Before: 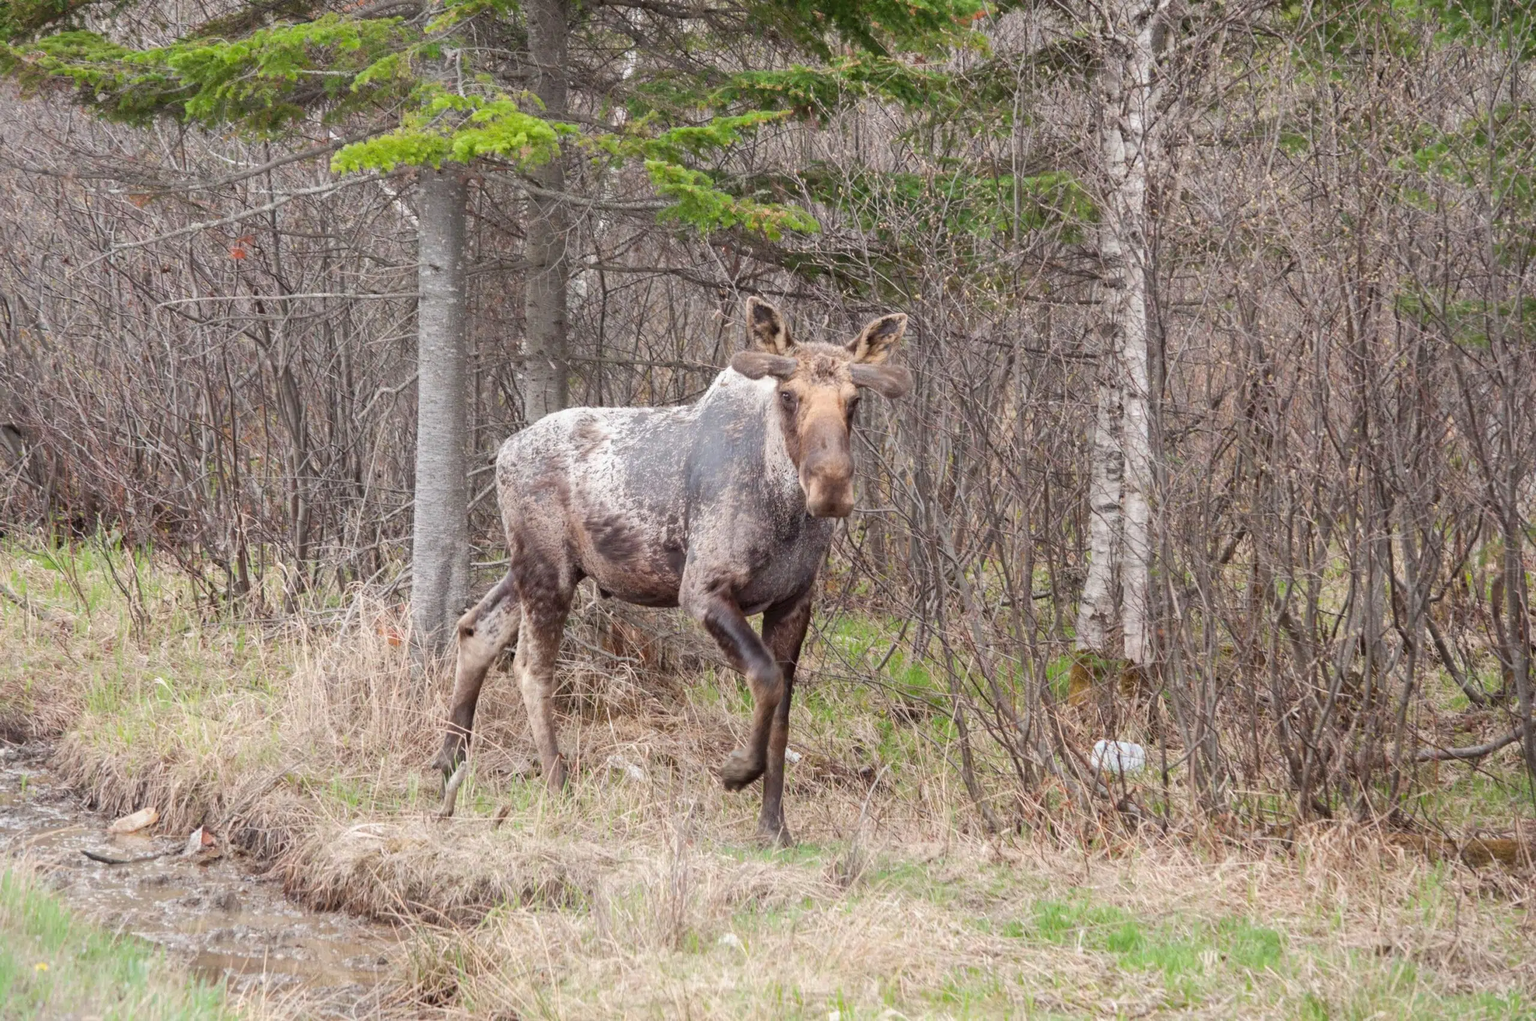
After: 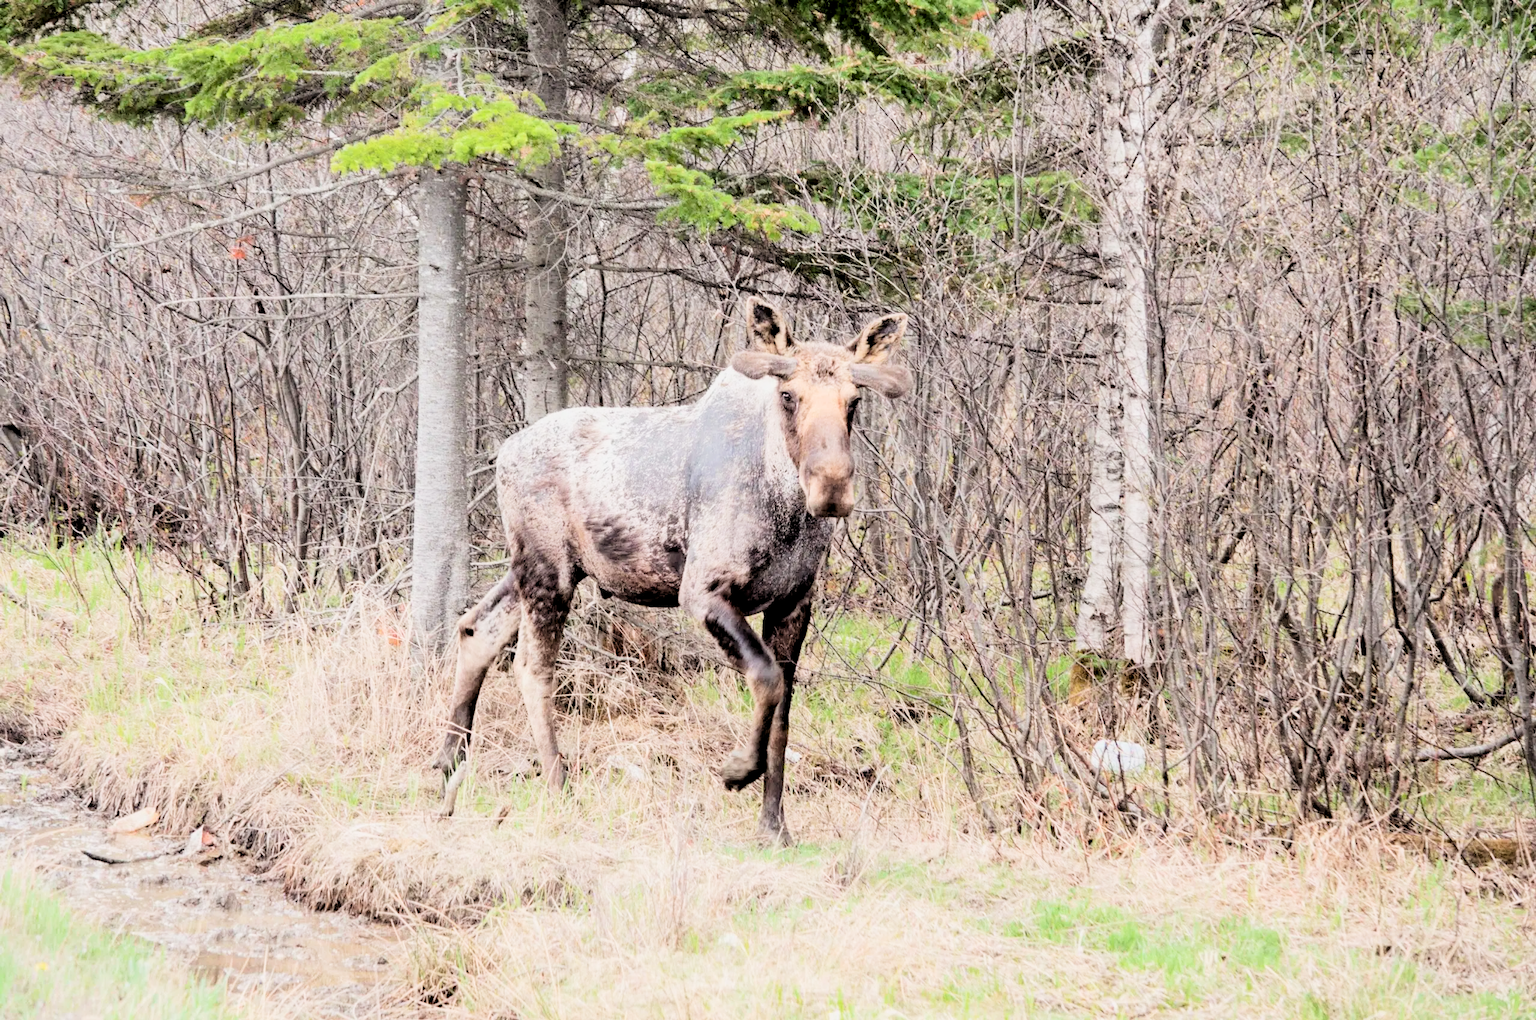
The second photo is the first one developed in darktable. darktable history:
rgb levels: levels [[0.027, 0.429, 0.996], [0, 0.5, 1], [0, 0.5, 1]]
filmic rgb: black relative exposure -5 EV, white relative exposure 3.5 EV, hardness 3.19, contrast 1.4, highlights saturation mix -50%
contrast brightness saturation: contrast 0.22
